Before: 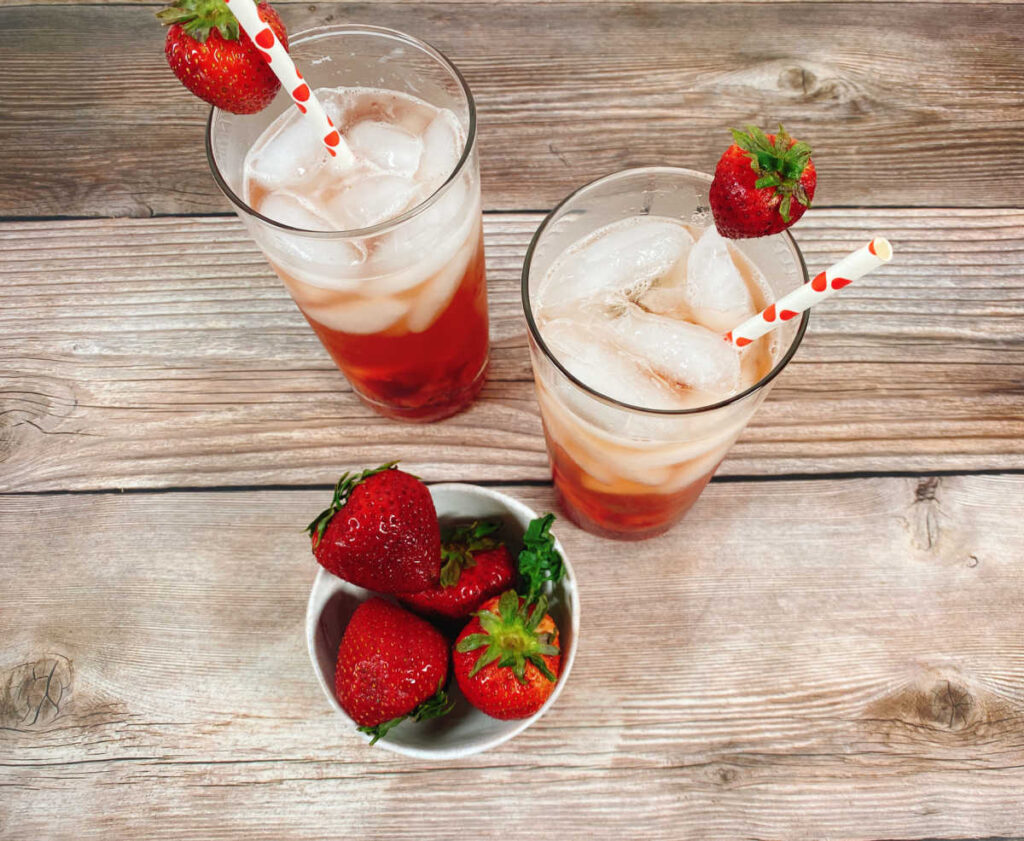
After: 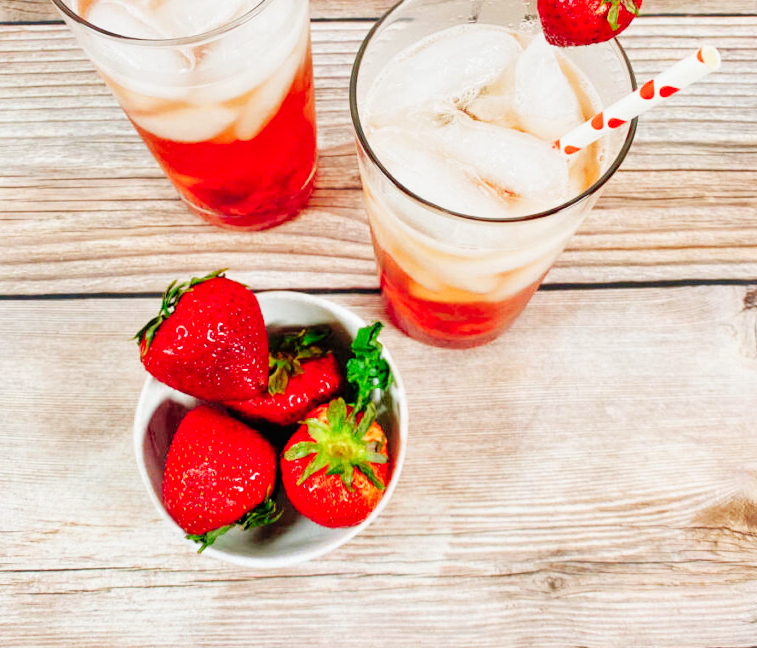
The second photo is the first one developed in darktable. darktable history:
levels: levels [0, 0.435, 0.917]
tone equalizer: -7 EV 0.15 EV, -6 EV 0.6 EV, -5 EV 1.15 EV, -4 EV 1.33 EV, -3 EV 1.15 EV, -2 EV 0.6 EV, -1 EV 0.15 EV, mask exposure compensation -0.5 EV
sigmoid: contrast 1.7, skew -0.2, preserve hue 0%, red attenuation 0.1, red rotation 0.035, green attenuation 0.1, green rotation -0.017, blue attenuation 0.15, blue rotation -0.052, base primaries Rec2020
crop: left 16.871%, top 22.857%, right 9.116%
